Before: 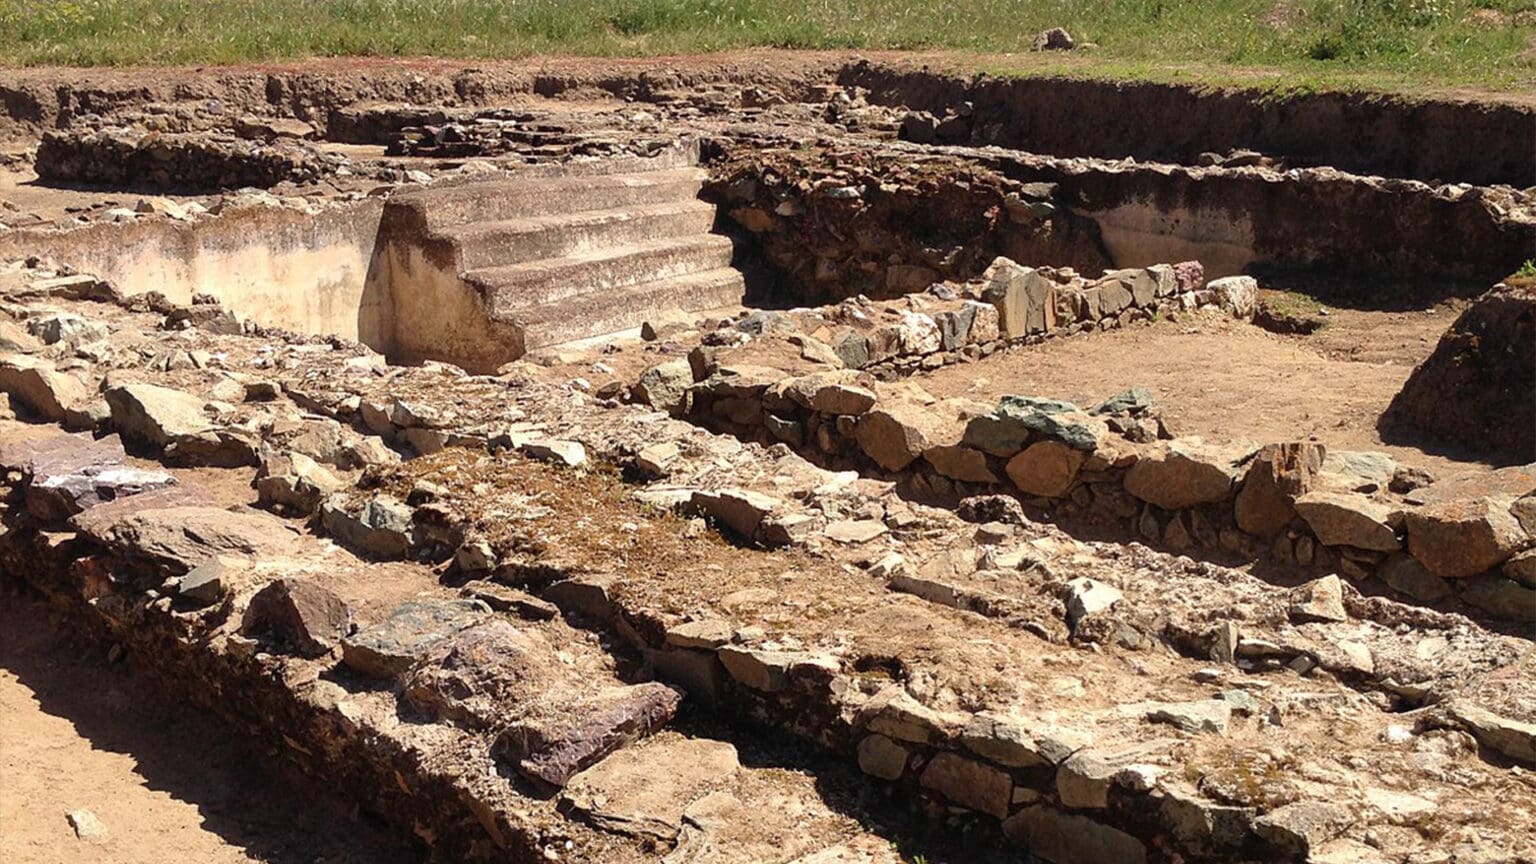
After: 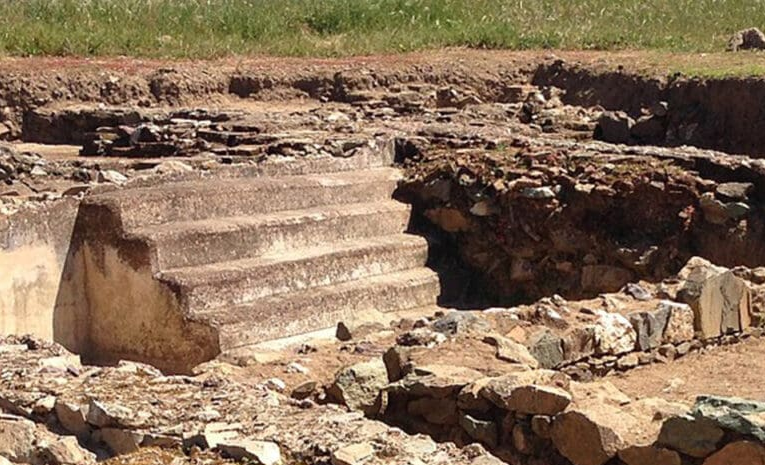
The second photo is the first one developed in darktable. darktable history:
crop: left 19.875%, right 30.318%, bottom 46.111%
